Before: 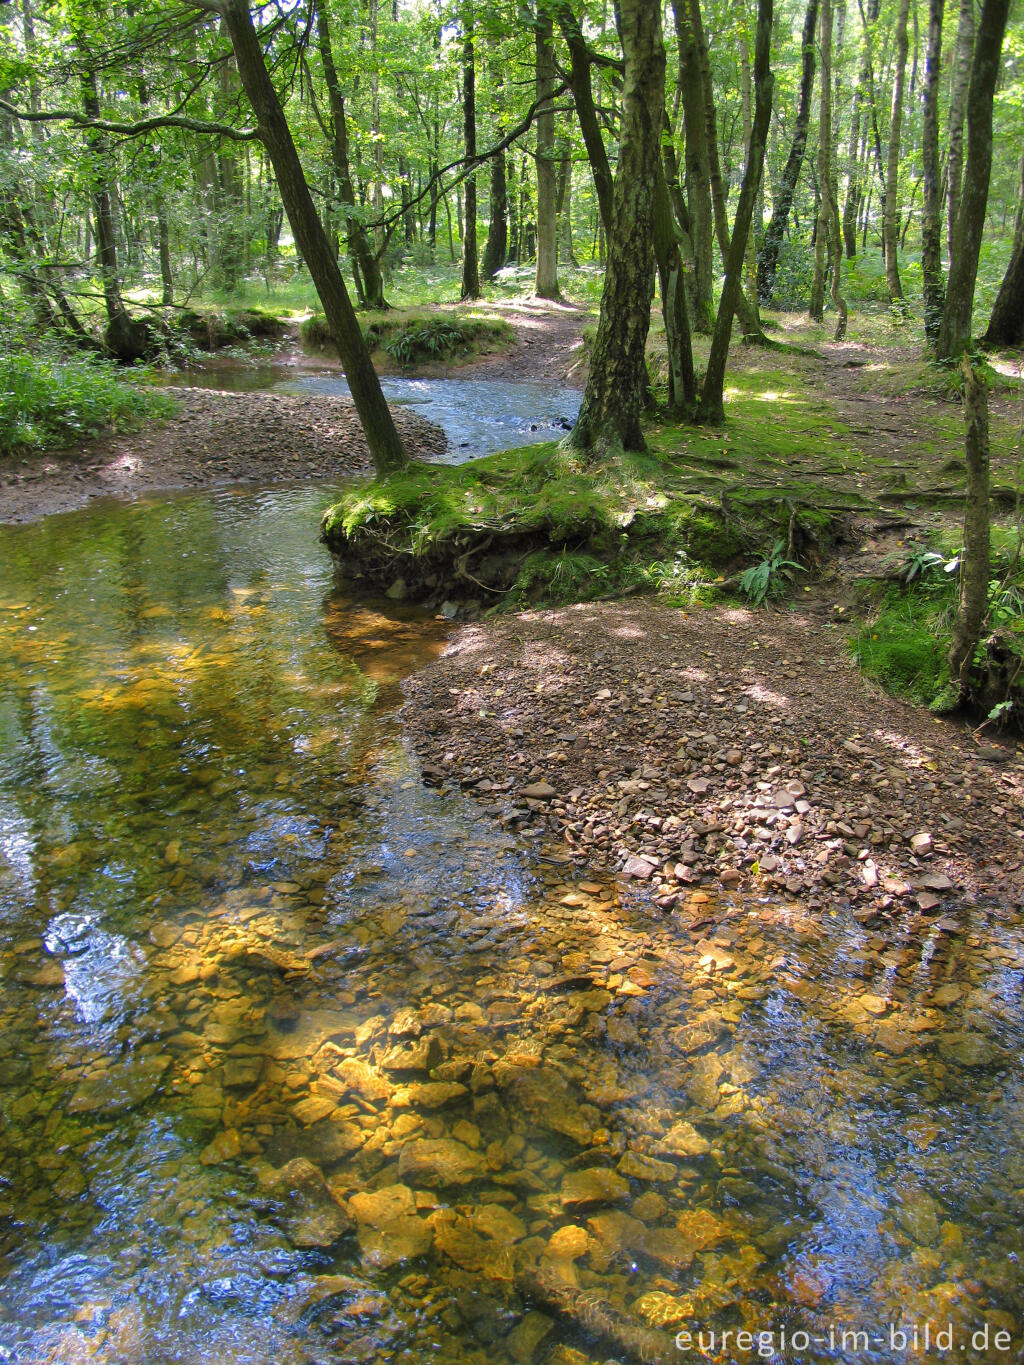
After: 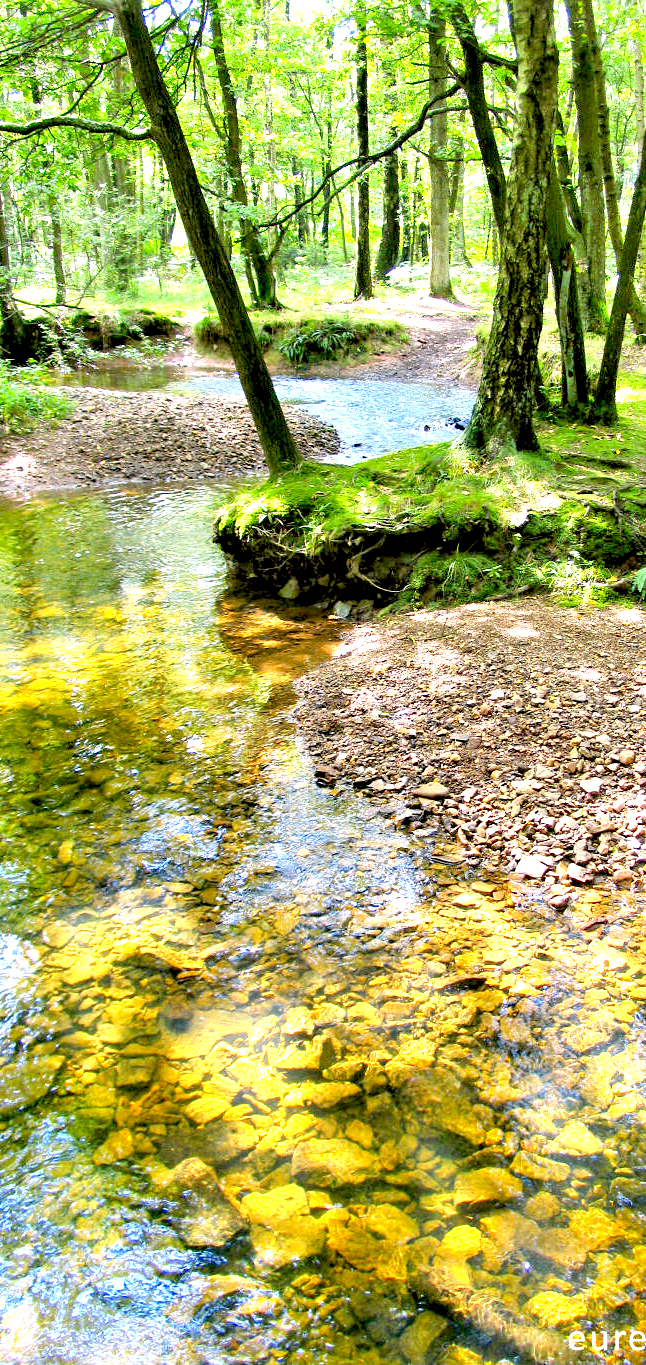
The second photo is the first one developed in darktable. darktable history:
tone equalizer: on, module defaults
exposure: black level correction 0.016, exposure 1.792 EV, compensate highlight preservation false
crop: left 10.492%, right 26.376%
